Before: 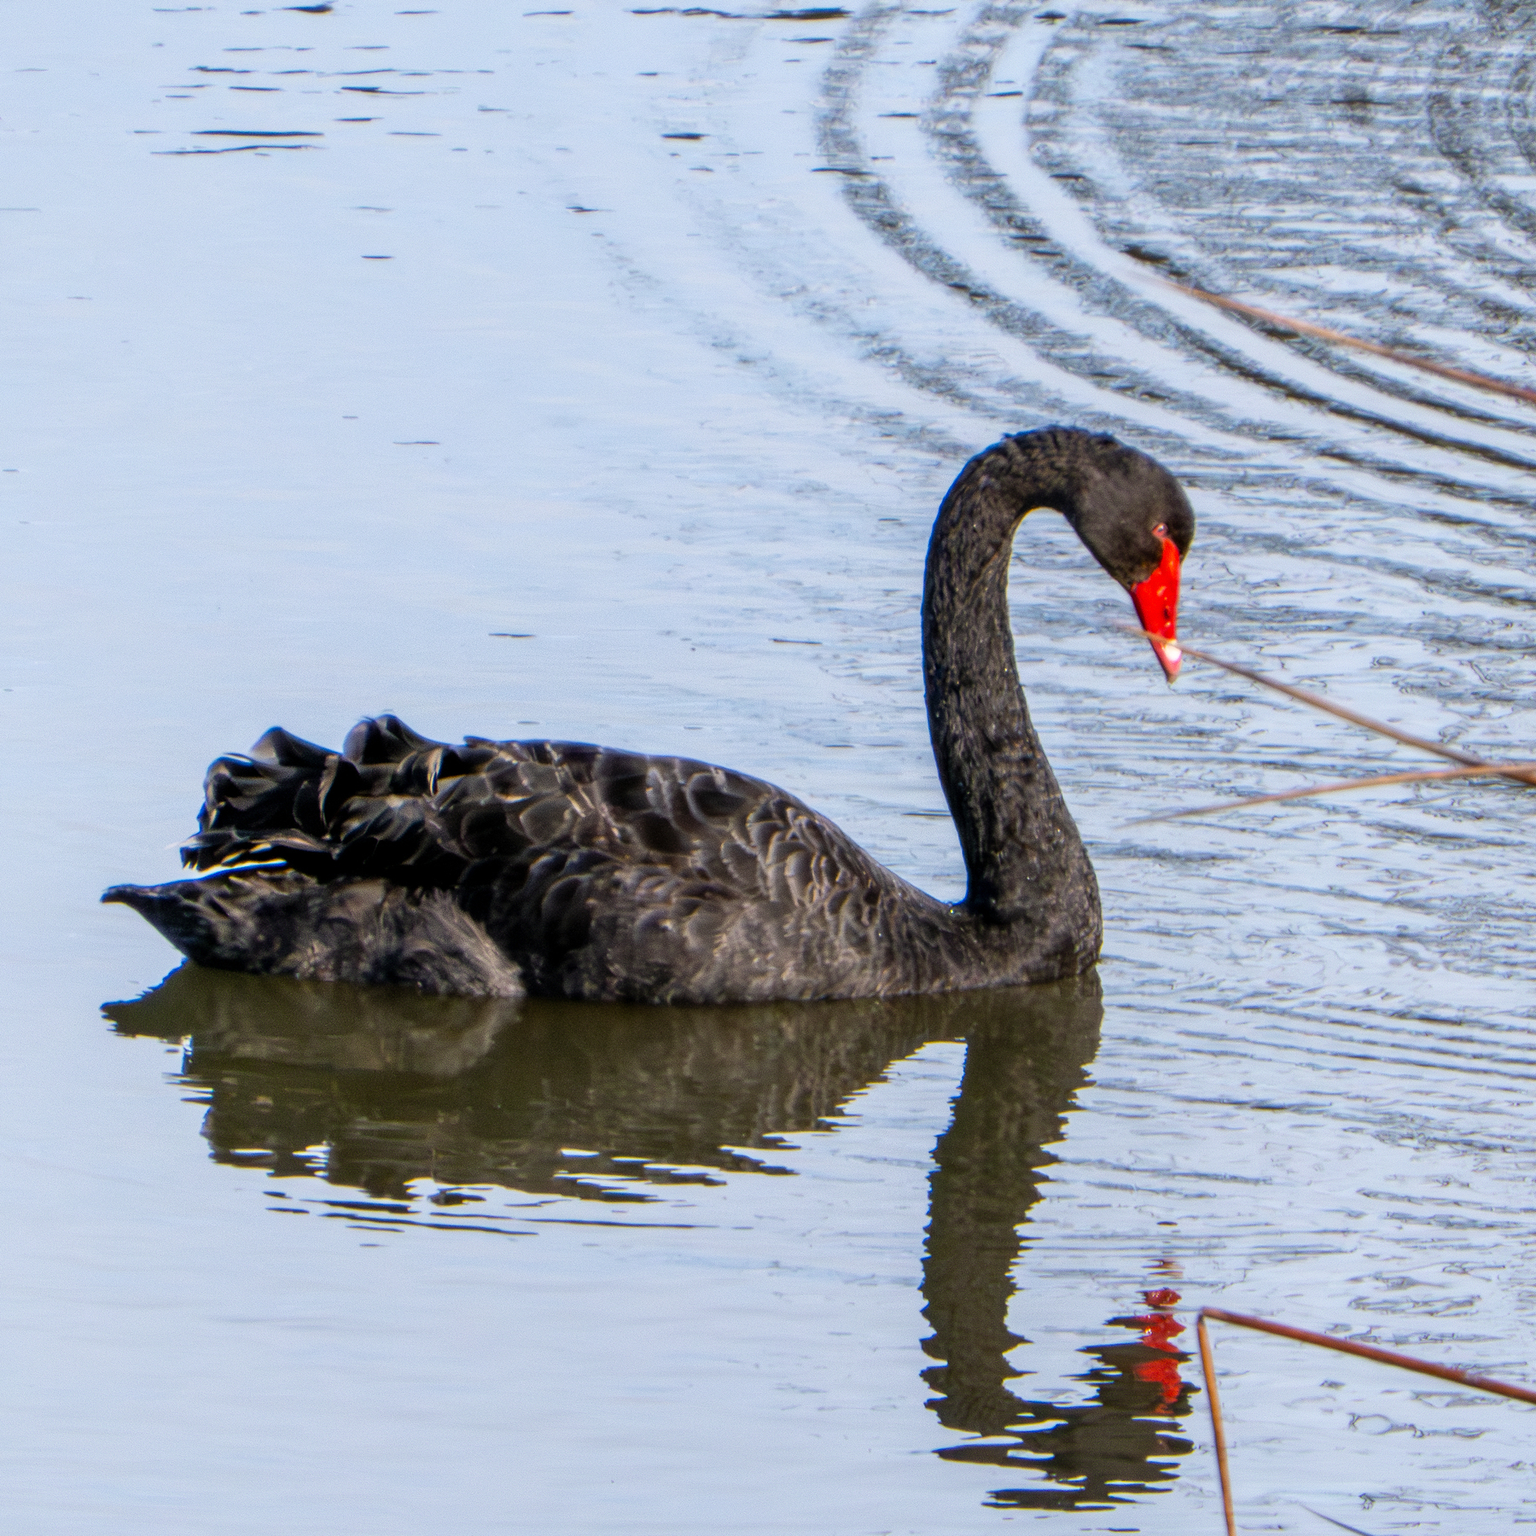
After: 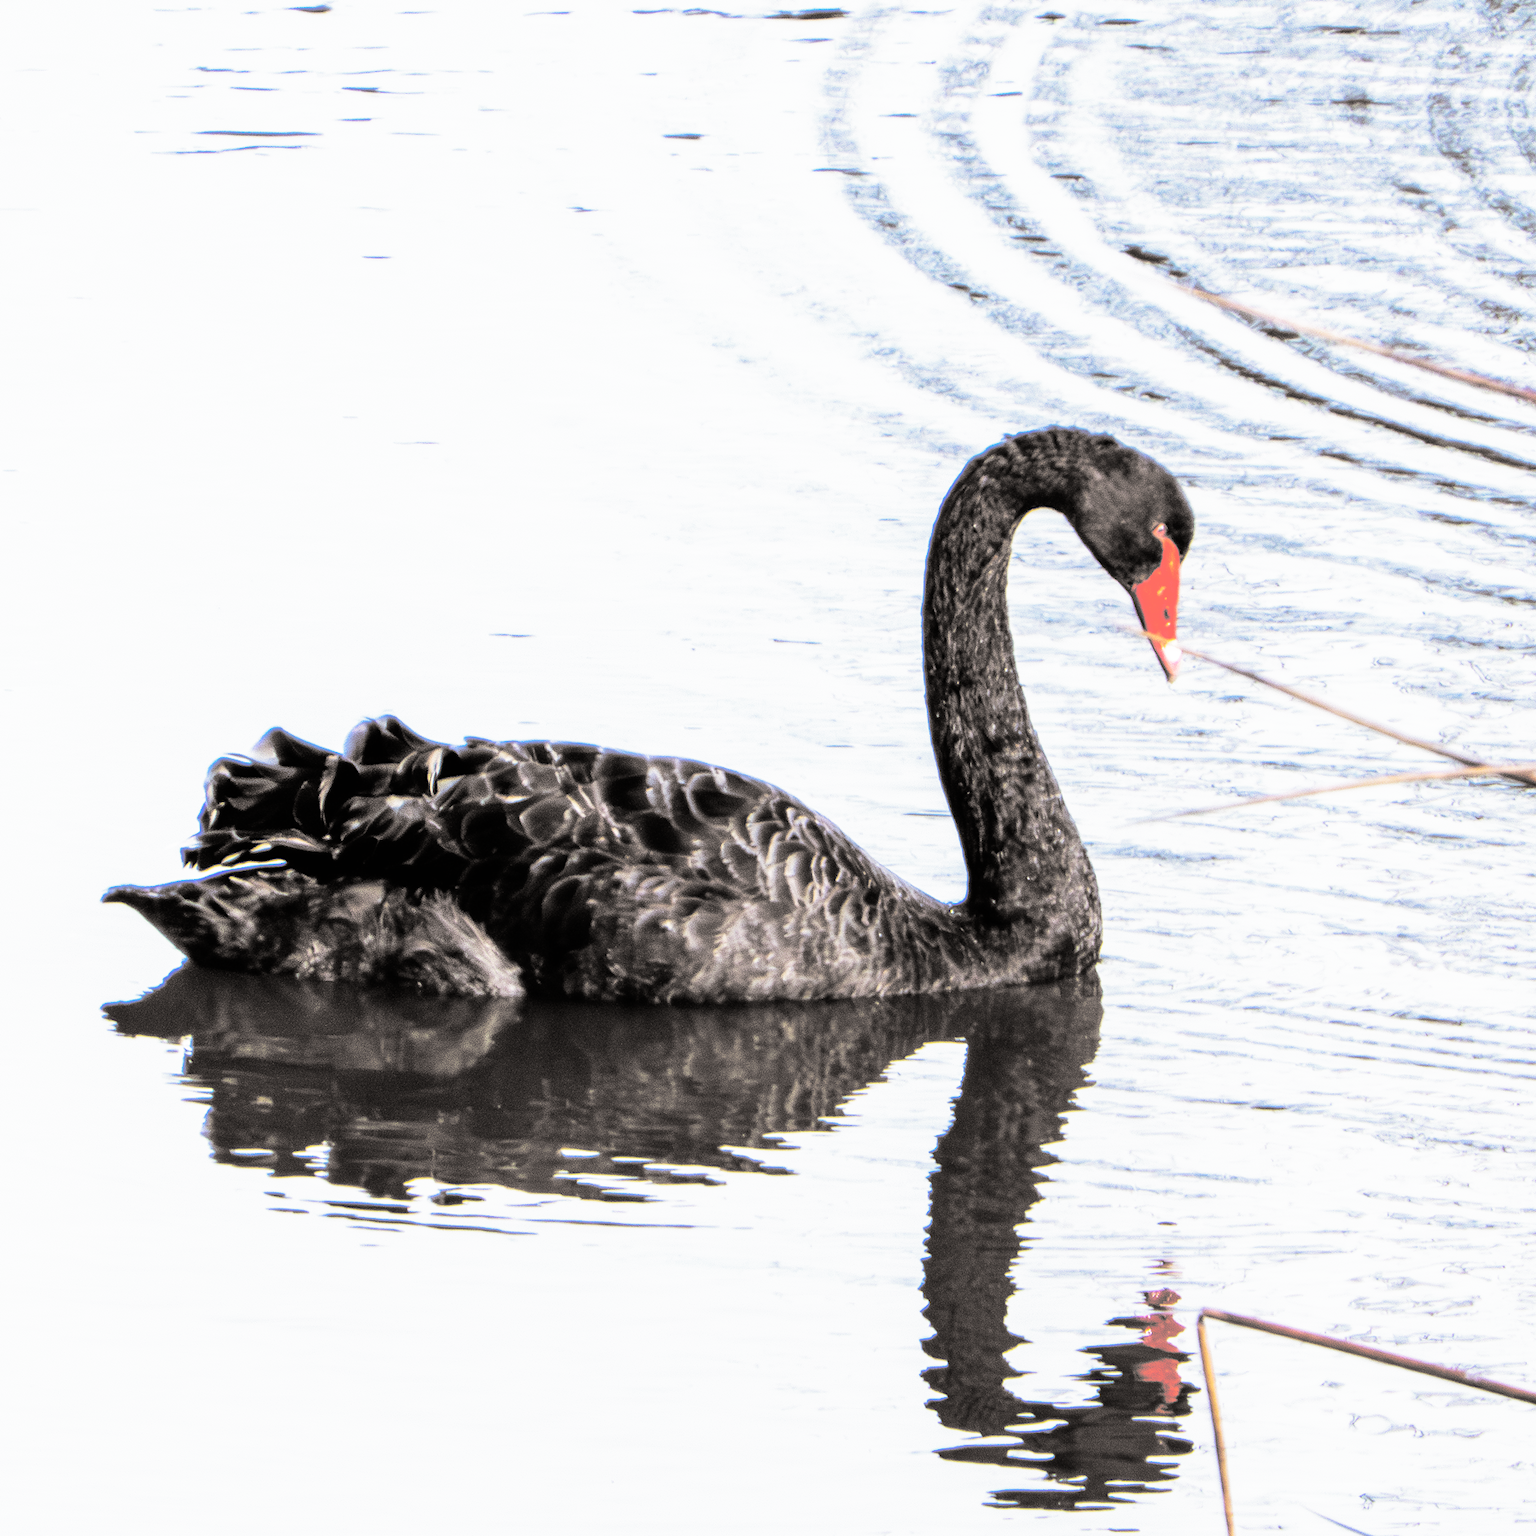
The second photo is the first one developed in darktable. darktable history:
split-toning: shadows › hue 26°, shadows › saturation 0.09, highlights › hue 40°, highlights › saturation 0.18, balance -63, compress 0%
base curve: curves: ch0 [(0, 0) (0.007, 0.004) (0.027, 0.03) (0.046, 0.07) (0.207, 0.54) (0.442, 0.872) (0.673, 0.972) (1, 1)], preserve colors none
white balance: red 0.974, blue 1.044
